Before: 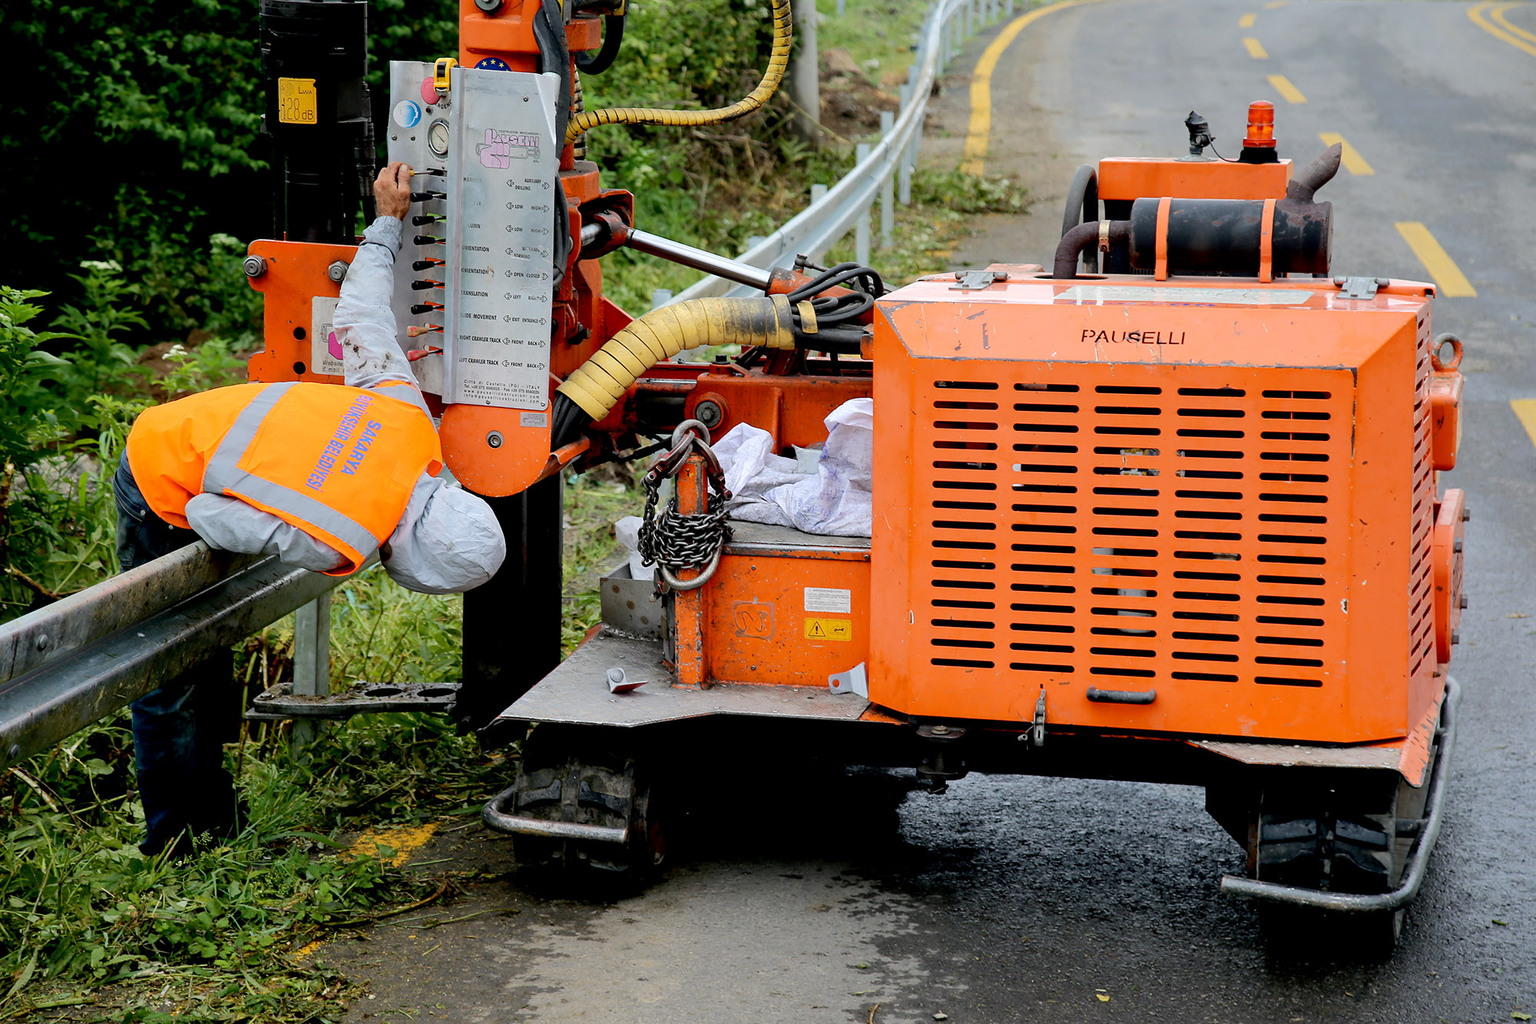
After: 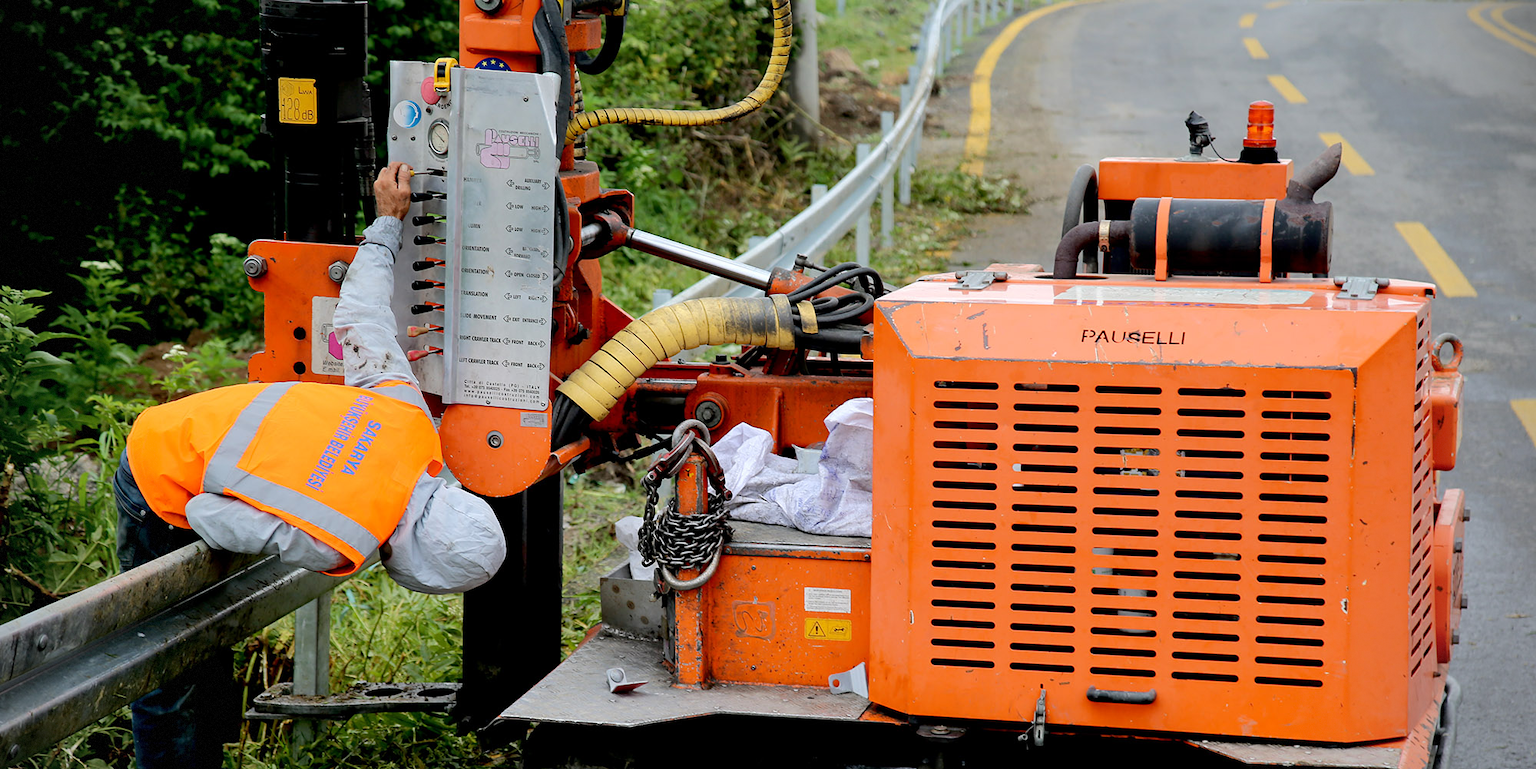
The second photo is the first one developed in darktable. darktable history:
crop: bottom 24.775%
vignetting: dithering 8-bit output, unbound false
